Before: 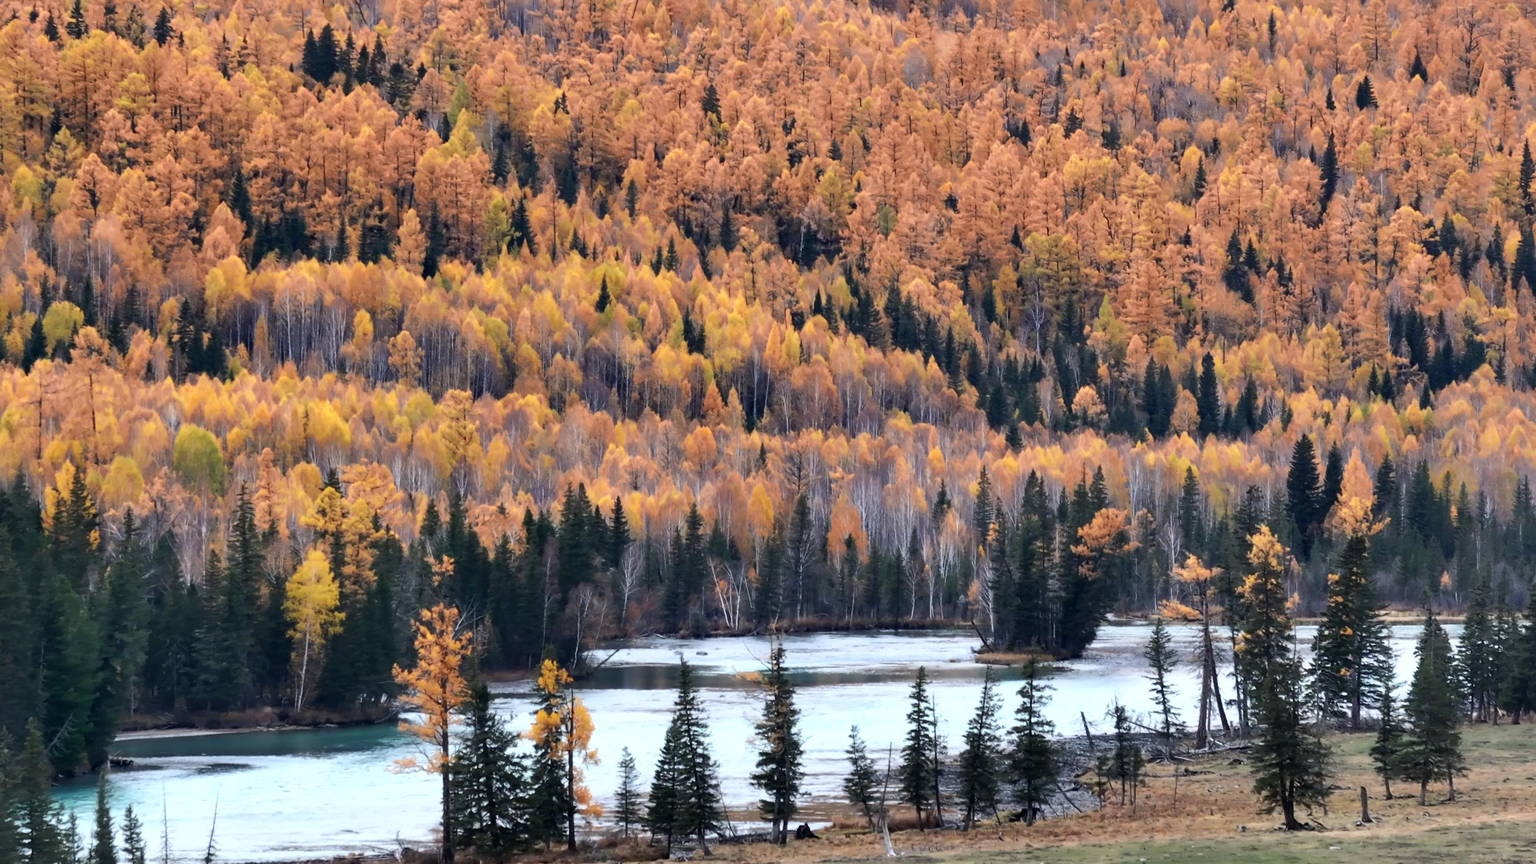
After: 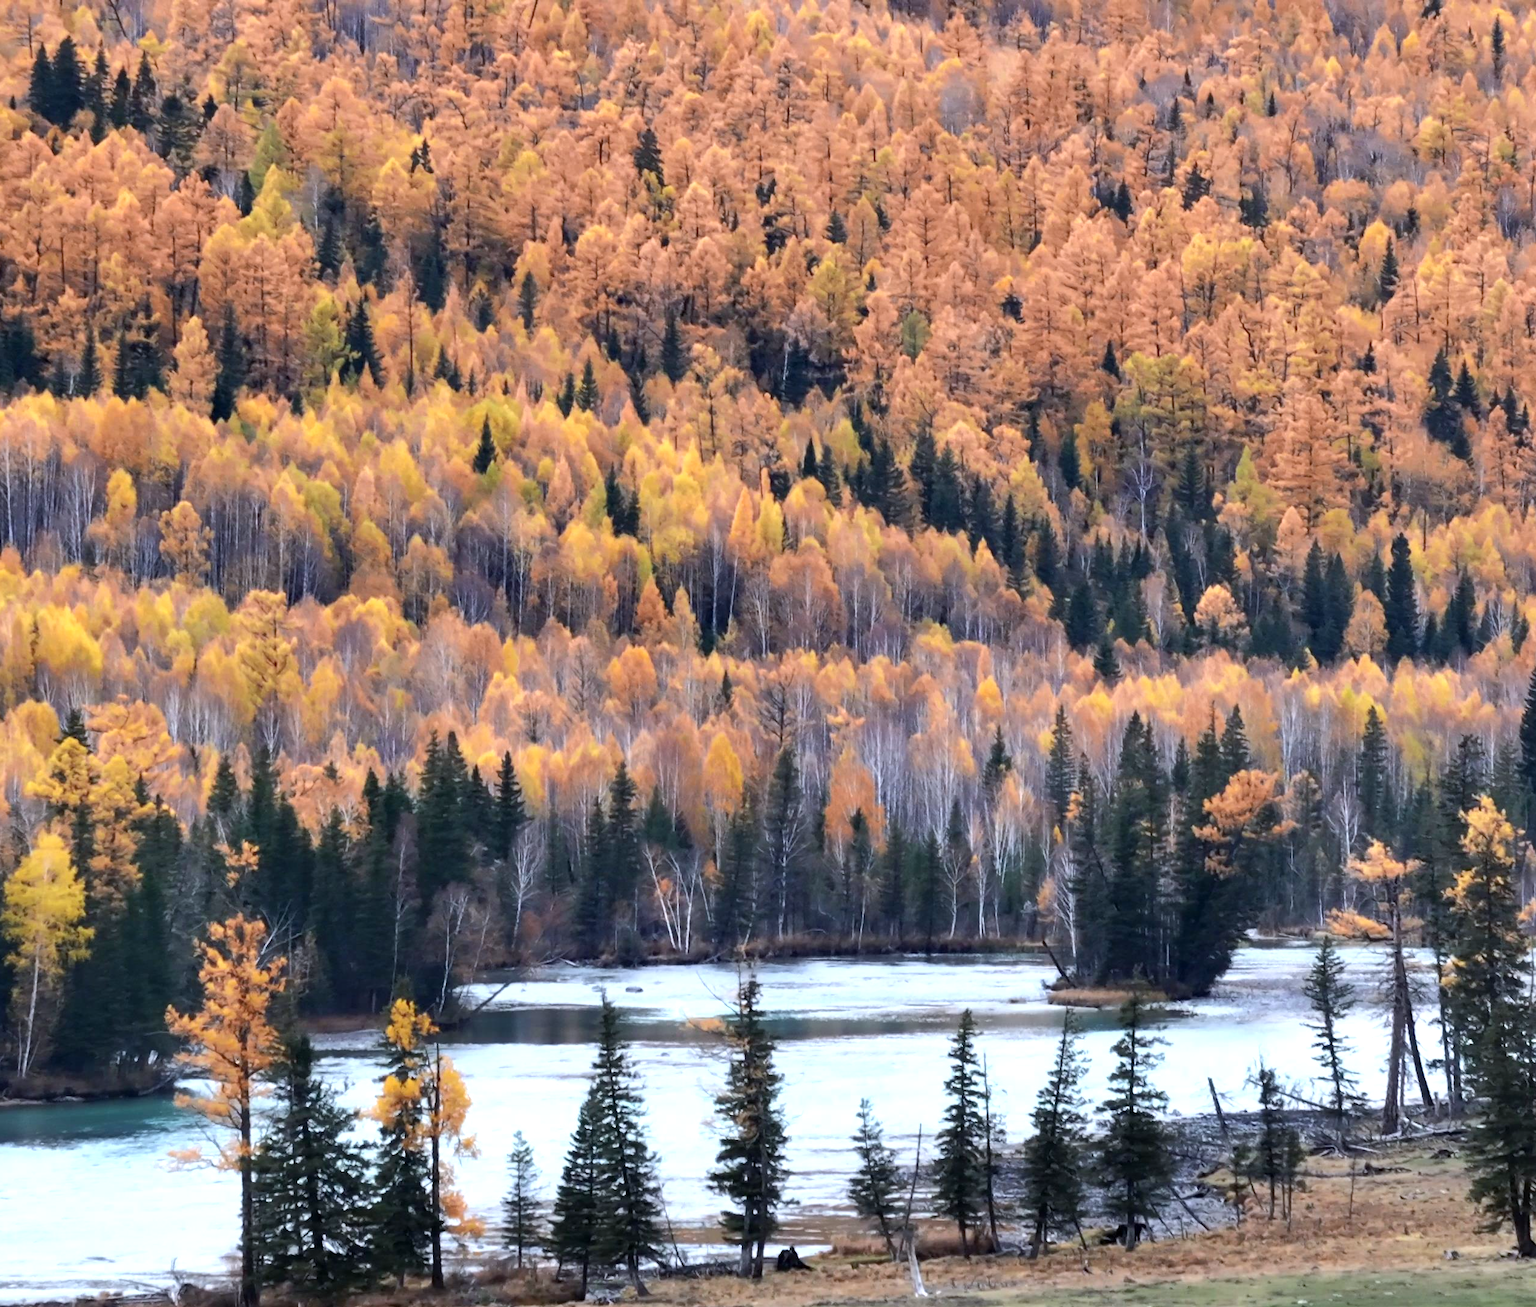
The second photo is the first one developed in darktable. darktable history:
white balance: red 0.974, blue 1.044
crop and rotate: left 18.442%, right 15.508%
exposure: exposure 0.3 EV, compensate highlight preservation false
